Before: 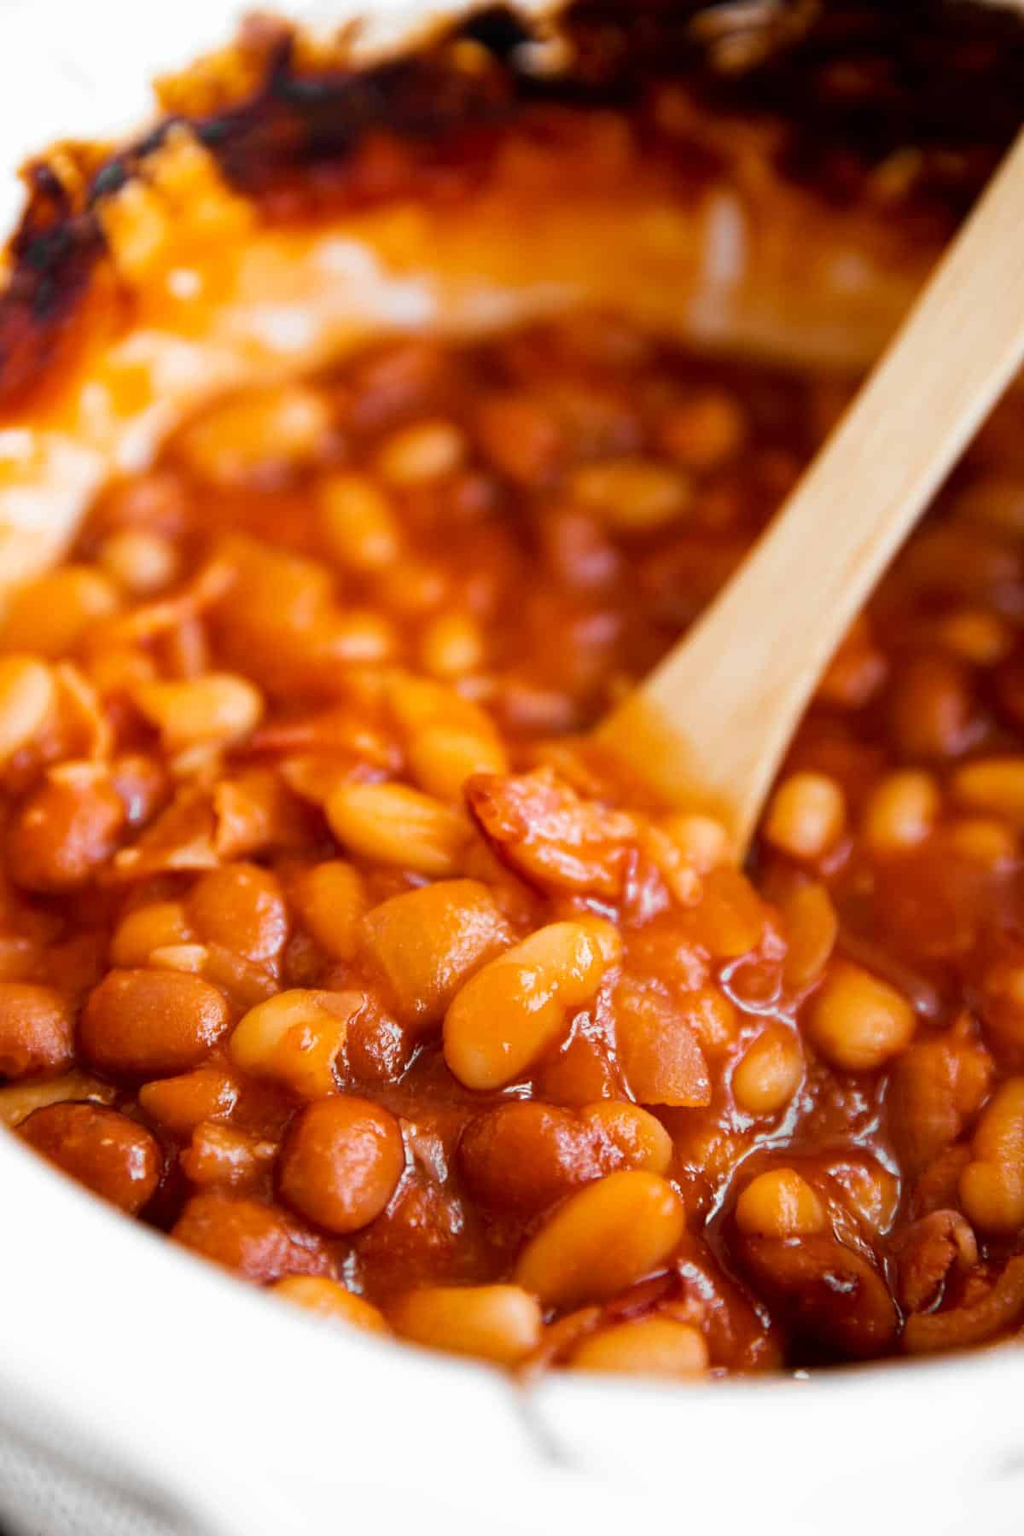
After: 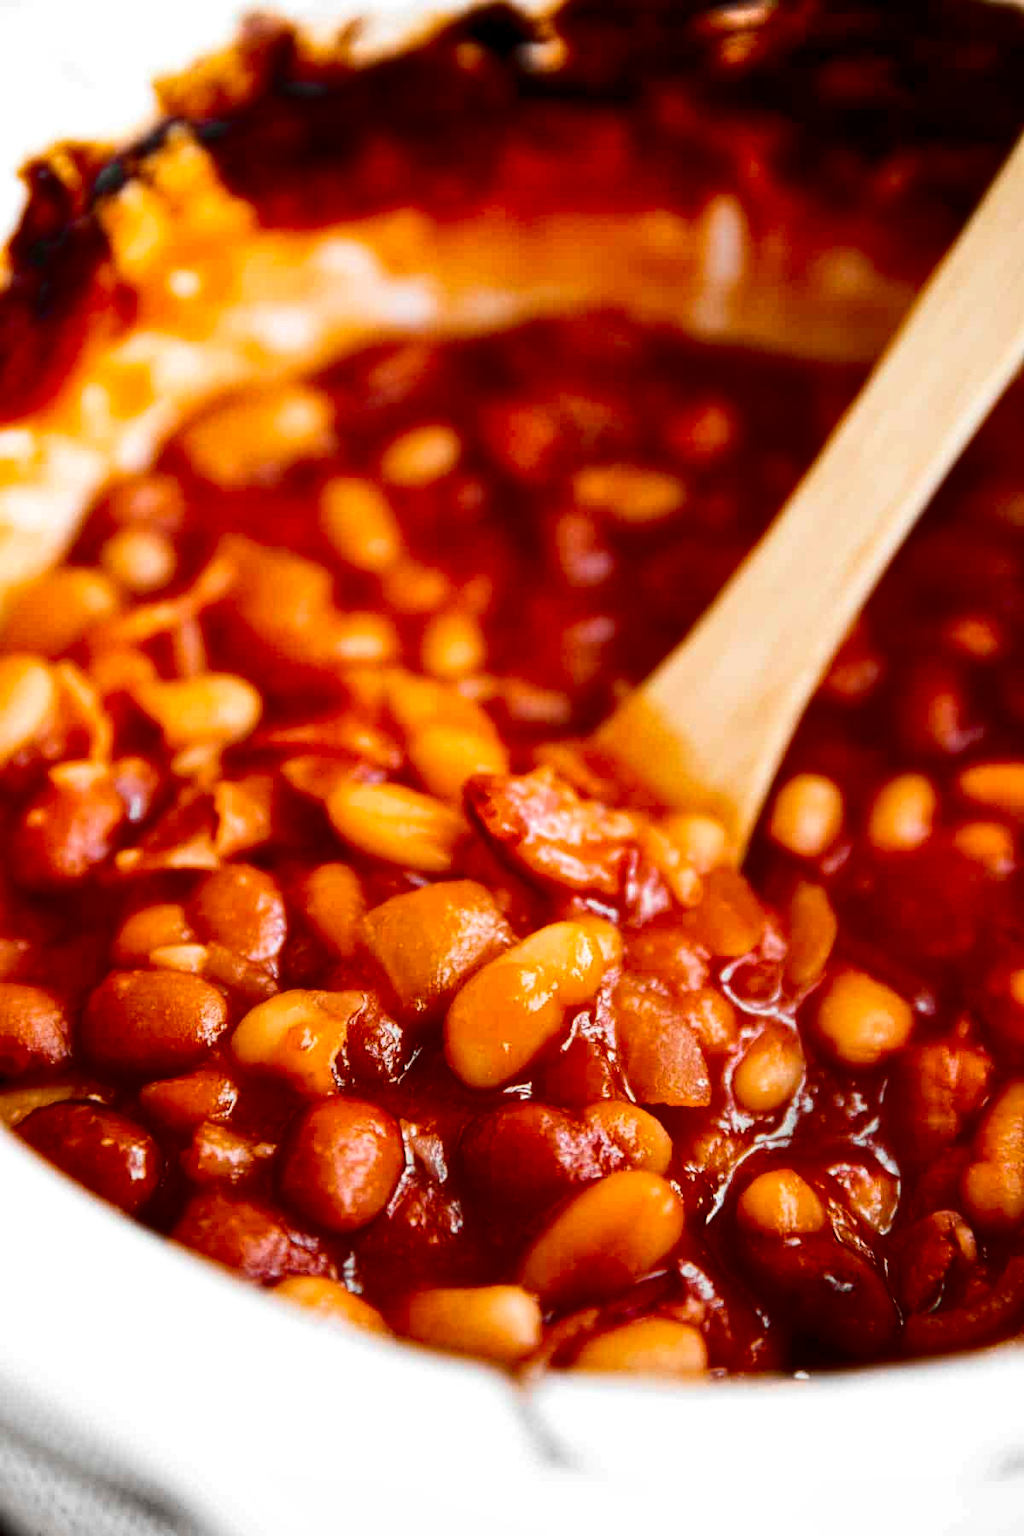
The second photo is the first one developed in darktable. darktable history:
shadows and highlights: soften with gaussian
contrast brightness saturation: contrast 0.224, brightness -0.195, saturation 0.231
local contrast: highlights 102%, shadows 98%, detail 120%, midtone range 0.2
